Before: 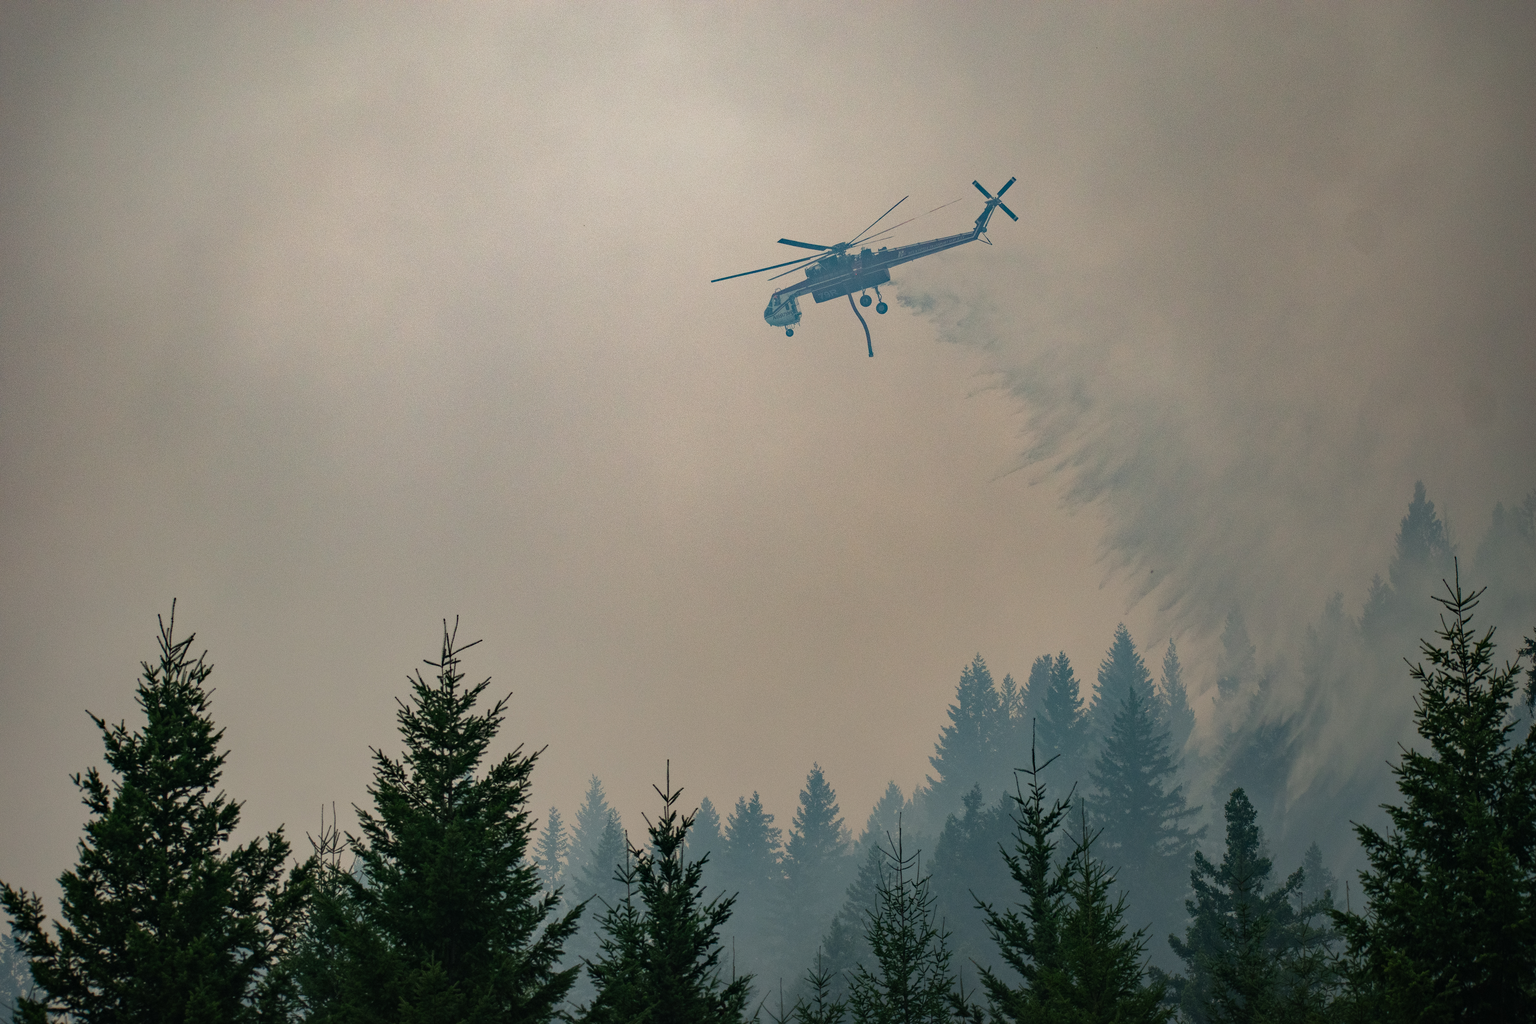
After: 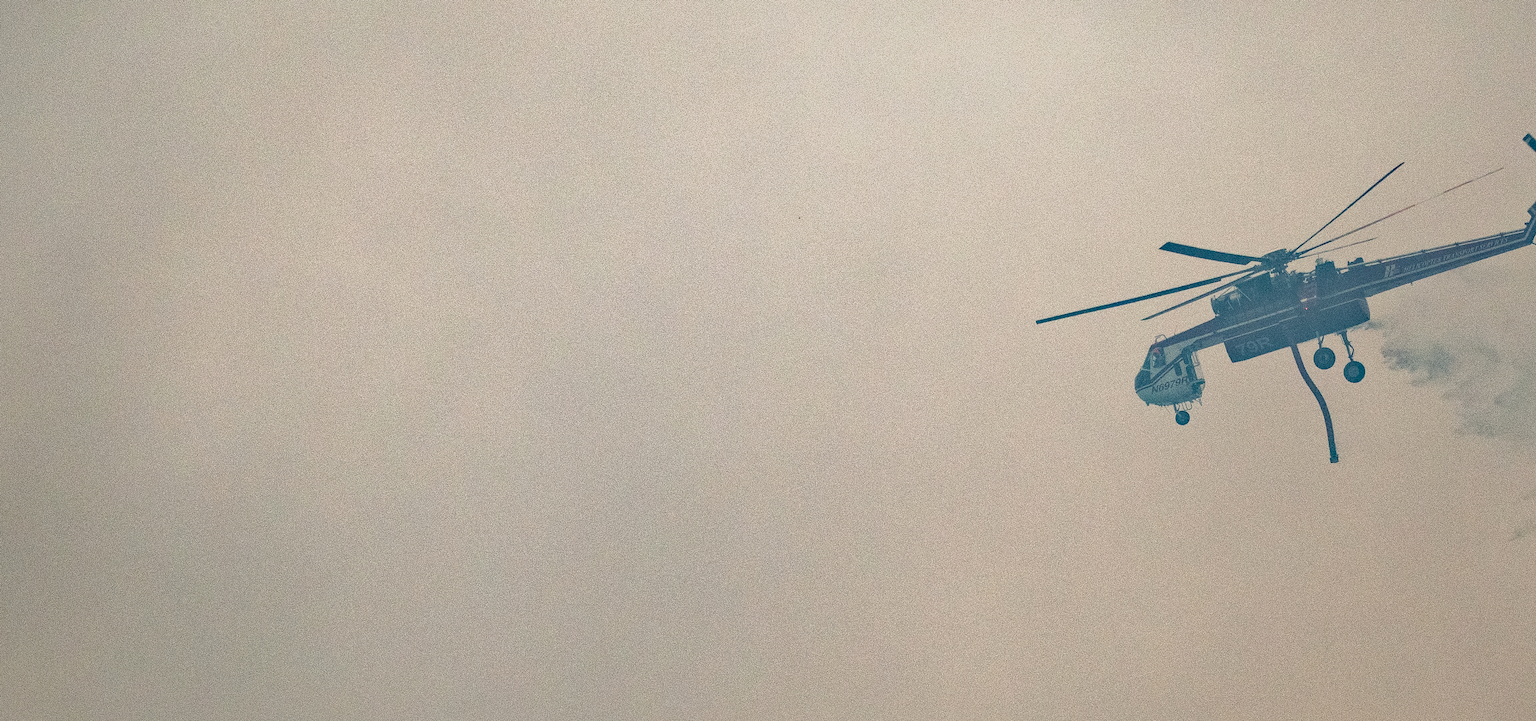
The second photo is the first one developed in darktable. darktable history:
crop: left 10.121%, top 10.631%, right 36.218%, bottom 51.526%
local contrast: mode bilateral grid, contrast 20, coarseness 50, detail 120%, midtone range 0.2
tone equalizer: on, module defaults
exposure: exposure 0.131 EV, compensate highlight preservation false
